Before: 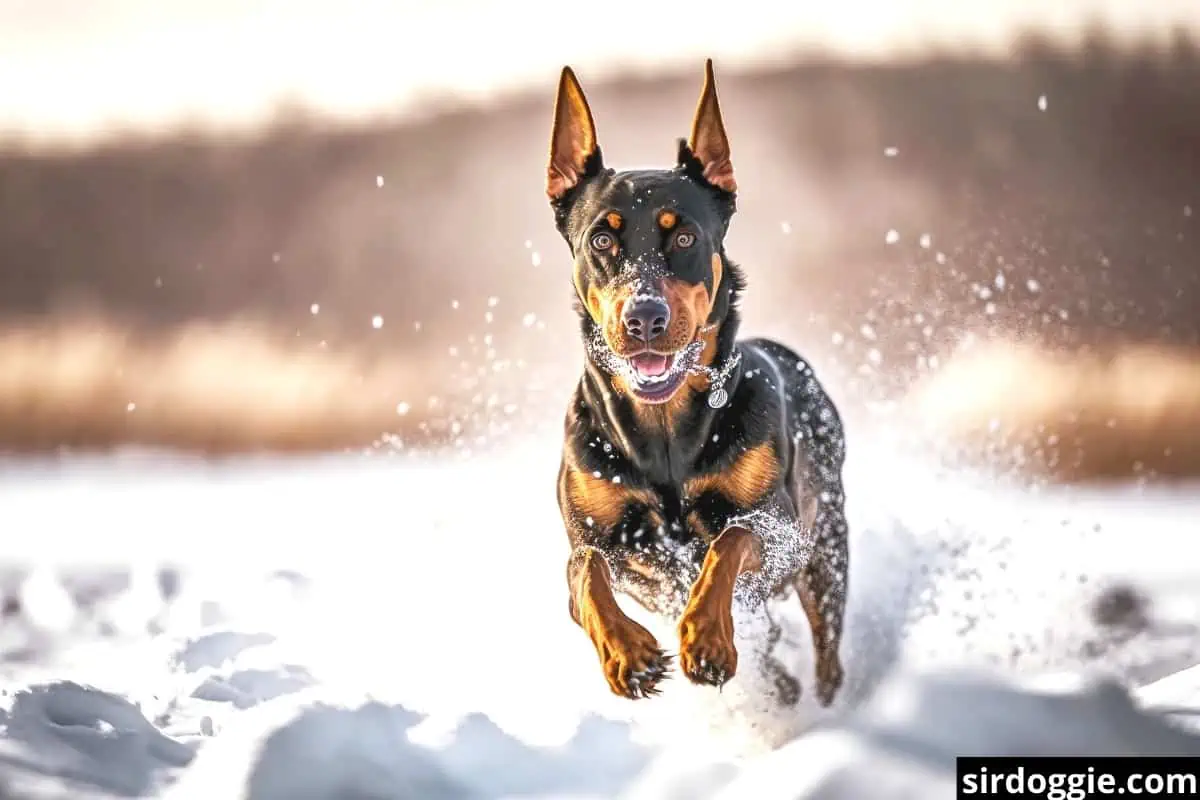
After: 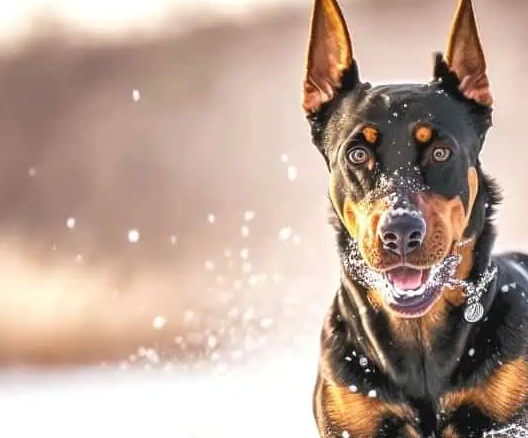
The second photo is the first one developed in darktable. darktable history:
crop: left 20.352%, top 10.873%, right 35.605%, bottom 34.335%
